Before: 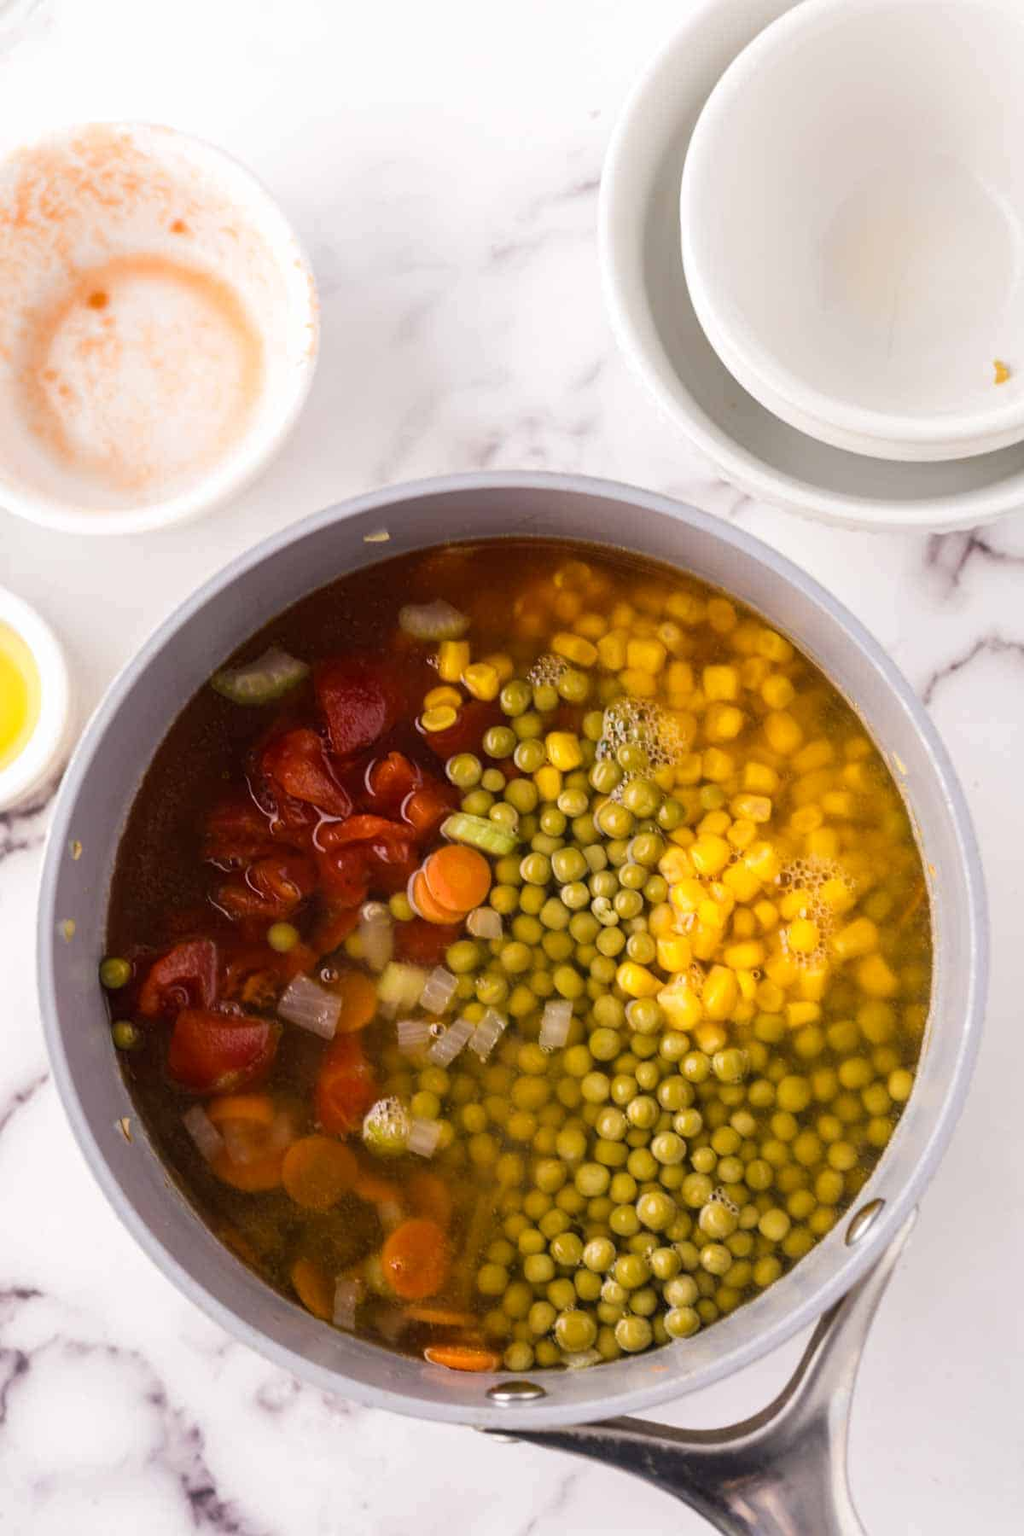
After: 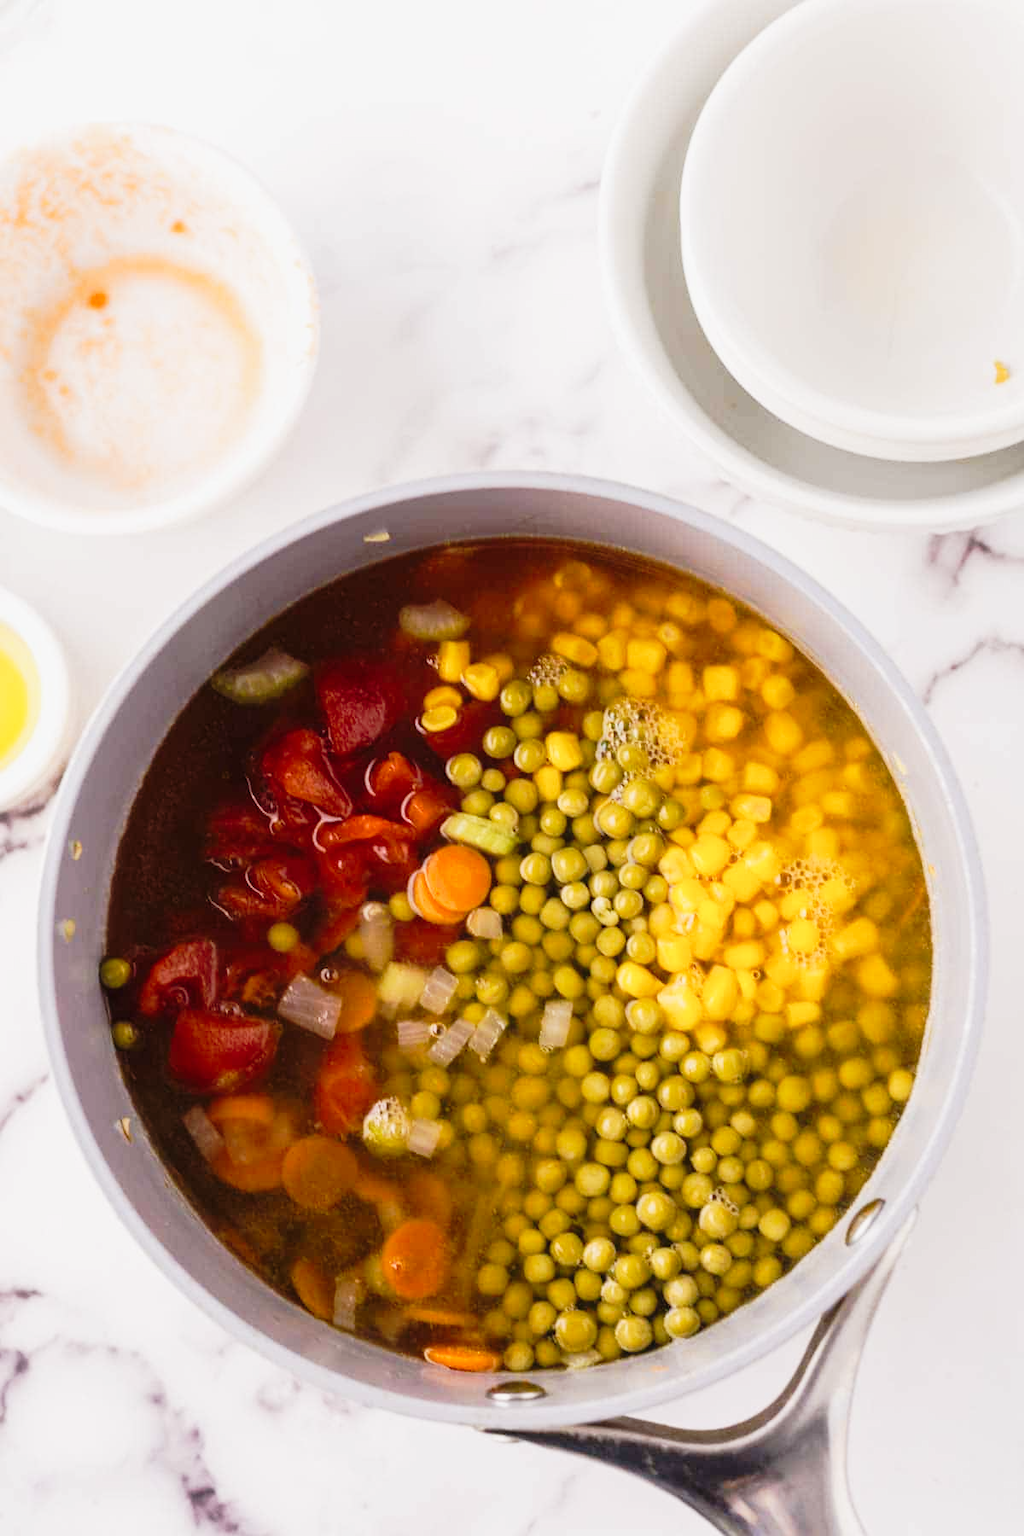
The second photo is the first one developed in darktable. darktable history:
tone curve: curves: ch0 [(0, 0.012) (0.144, 0.137) (0.326, 0.386) (0.489, 0.573) (0.656, 0.763) (0.849, 0.902) (1, 0.974)]; ch1 [(0, 0) (0.366, 0.367) (0.475, 0.453) (0.494, 0.493) (0.504, 0.497) (0.544, 0.579) (0.562, 0.619) (0.622, 0.694) (1, 1)]; ch2 [(0, 0) (0.333, 0.346) (0.375, 0.375) (0.424, 0.43) (0.476, 0.492) (0.502, 0.503) (0.533, 0.541) (0.572, 0.615) (0.605, 0.656) (0.641, 0.709) (1, 1)], preserve colors none
